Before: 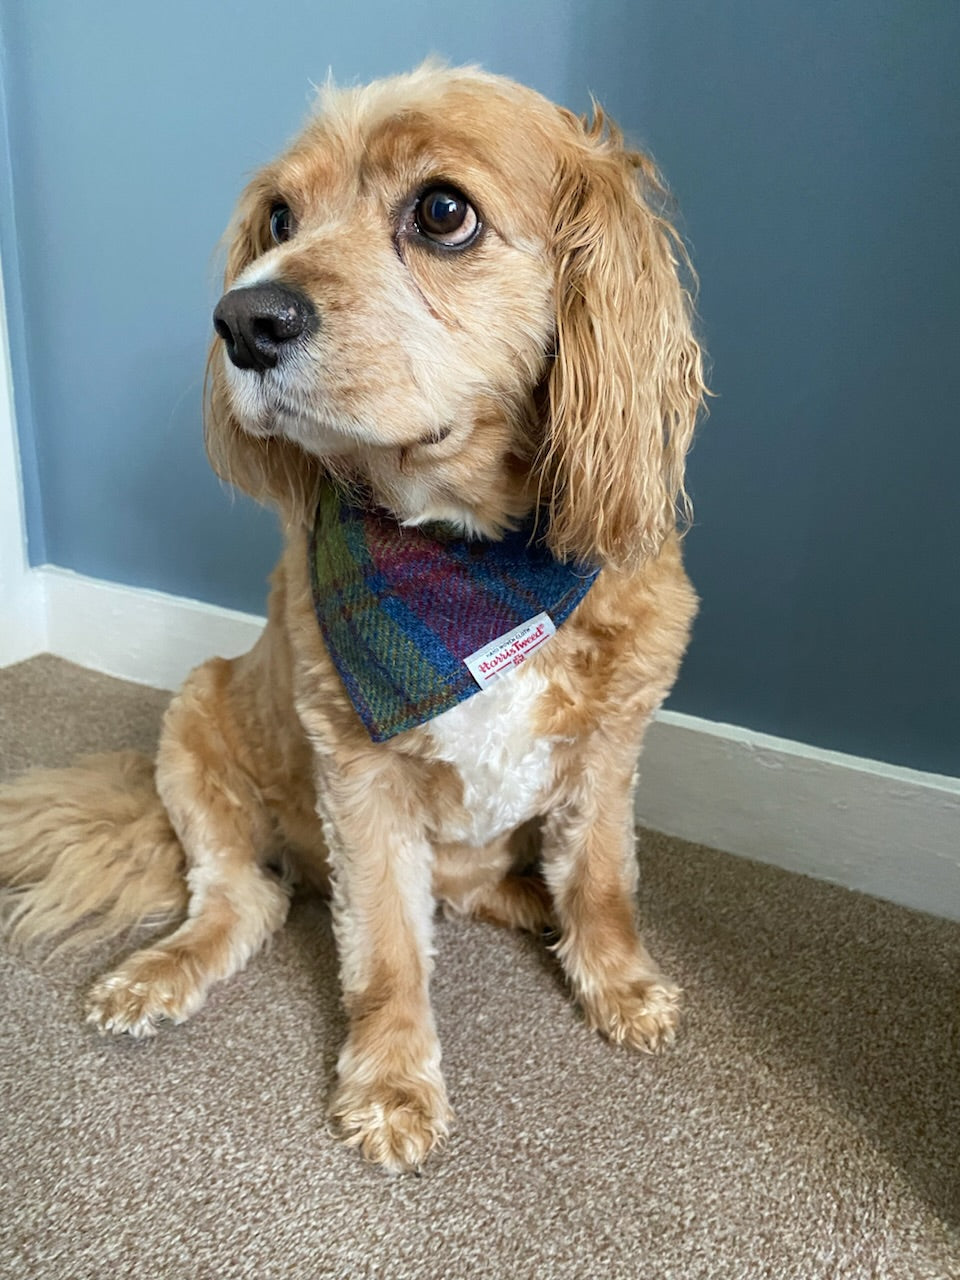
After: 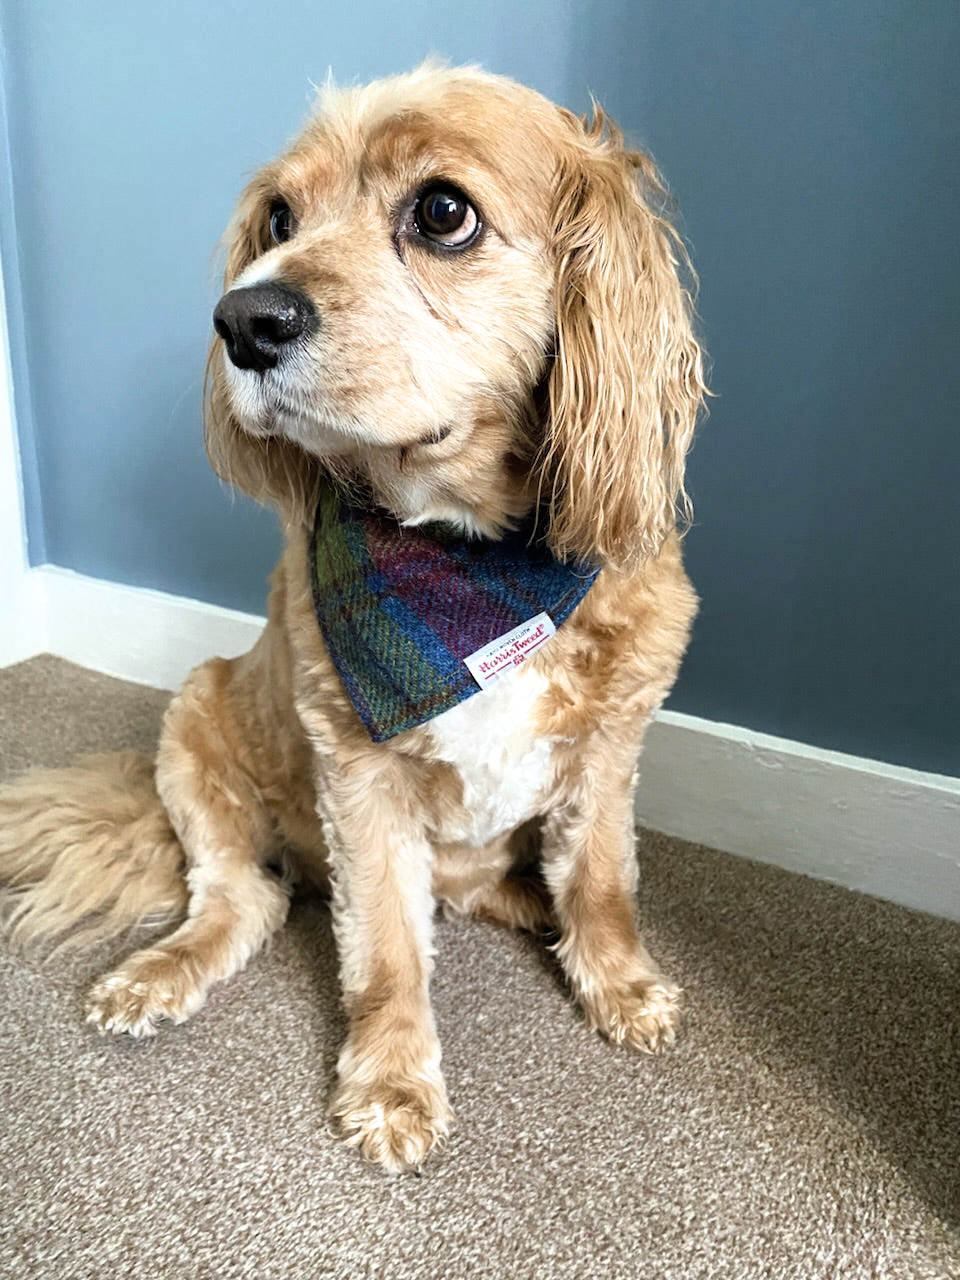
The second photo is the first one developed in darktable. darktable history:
filmic rgb: black relative exposure -9.15 EV, white relative exposure 2.31 EV, threshold 2.95 EV, hardness 7.49, color science v6 (2022), enable highlight reconstruction true
contrast brightness saturation: contrast 0.052, brightness 0.067, saturation 0.008
